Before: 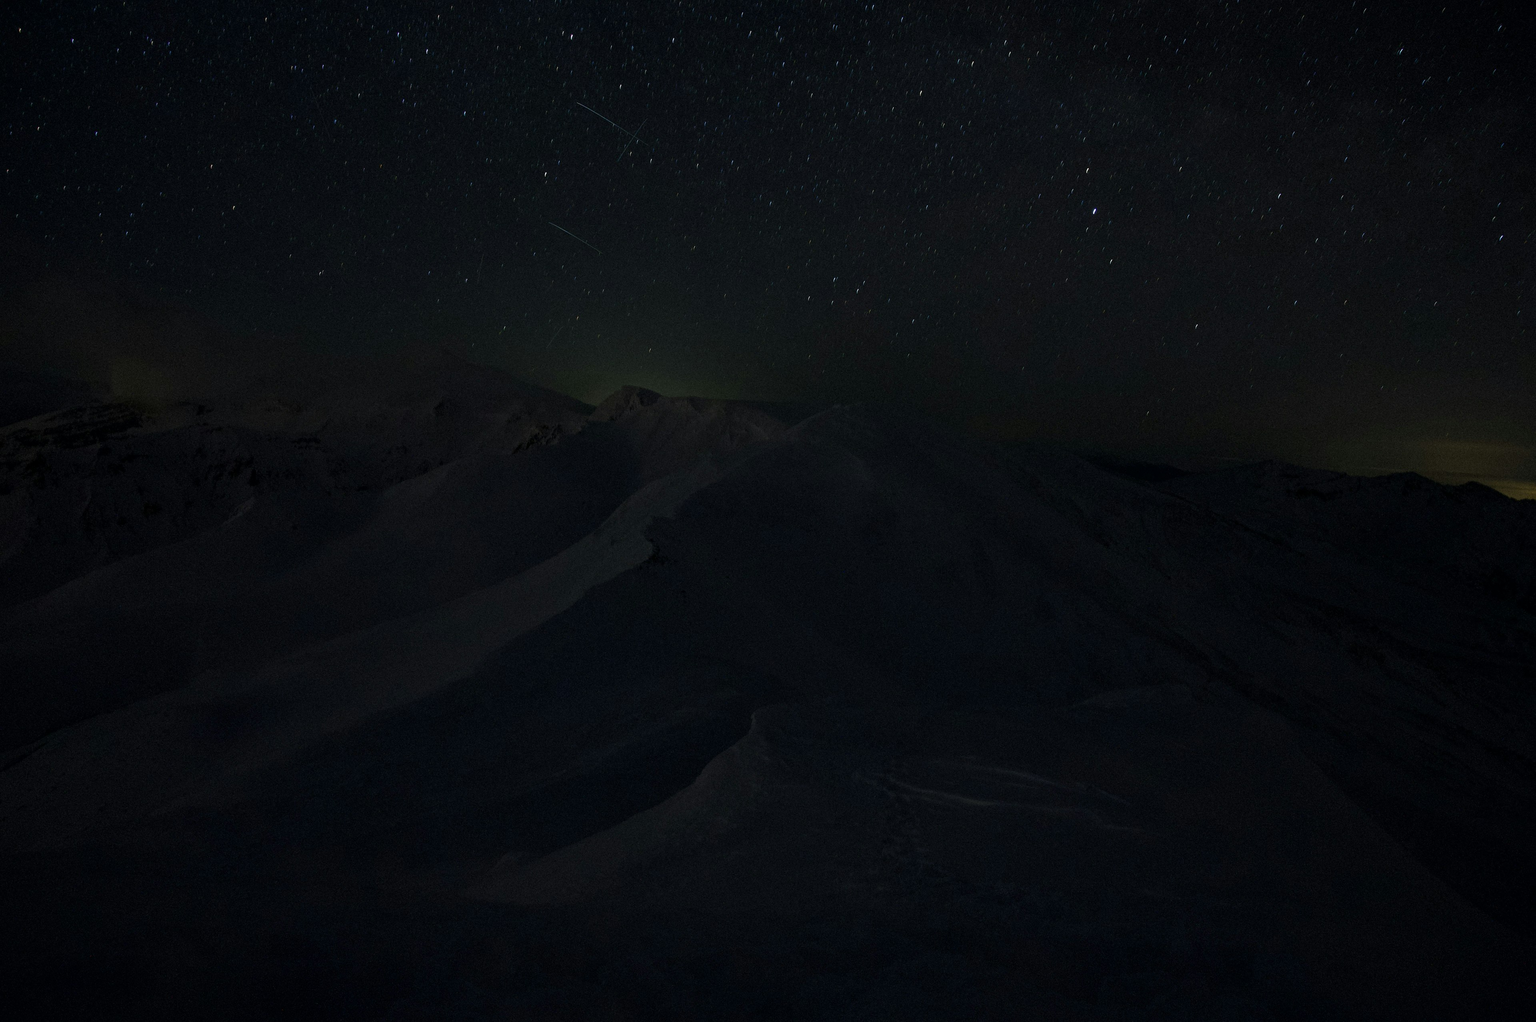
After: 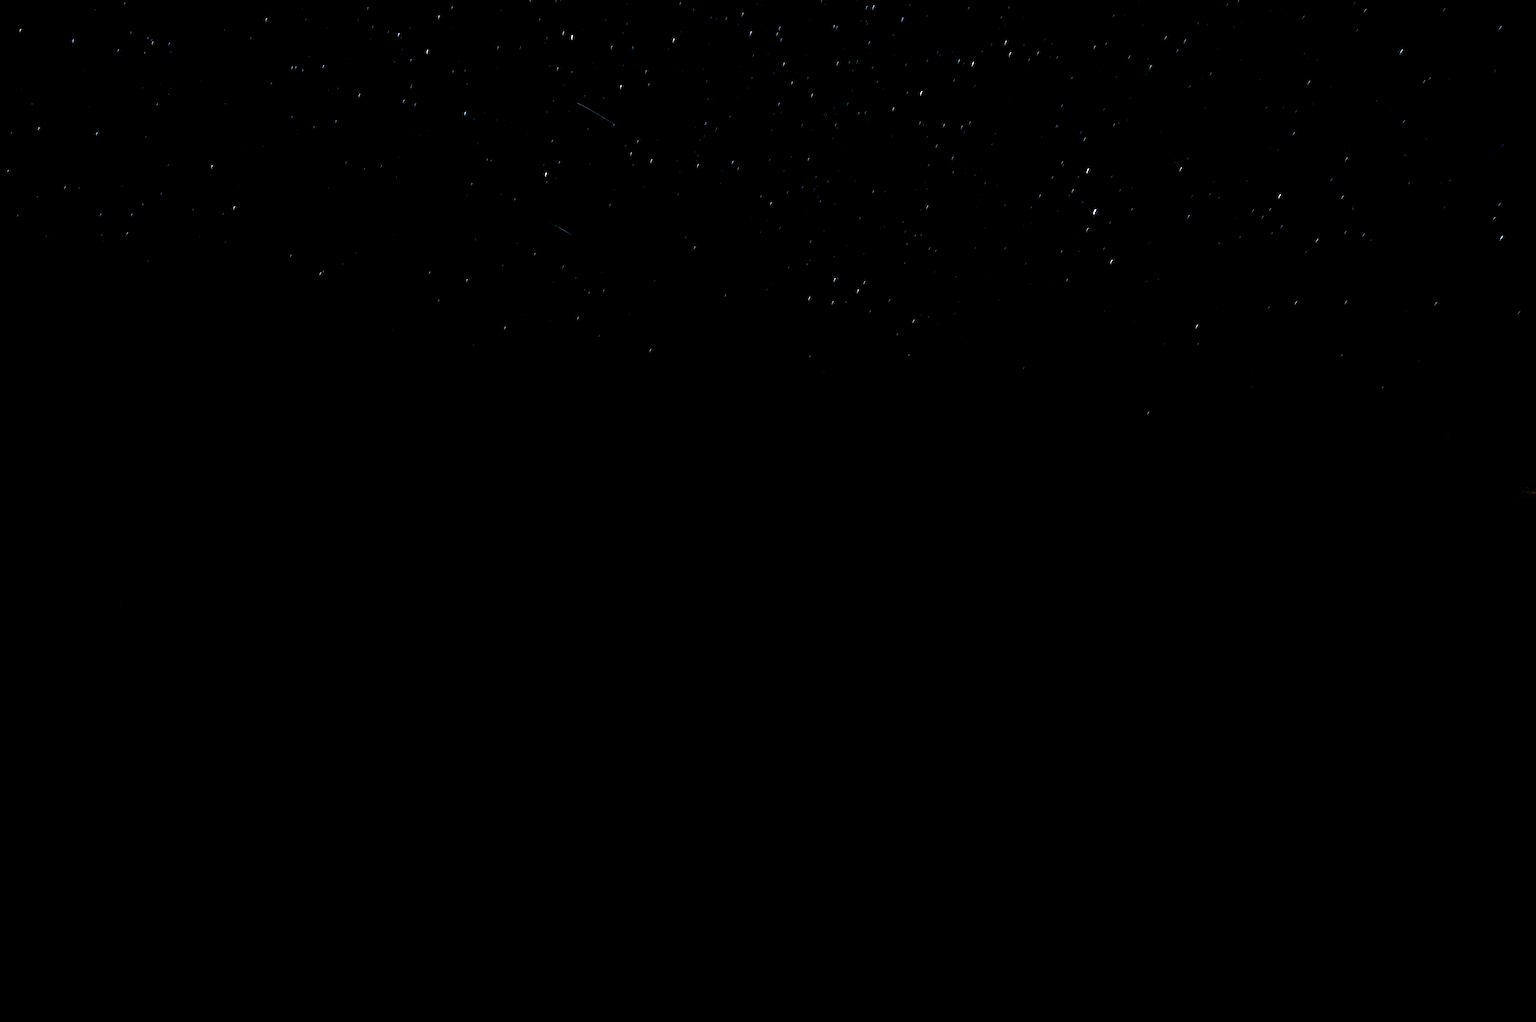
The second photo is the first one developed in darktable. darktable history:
exposure: black level correction 0.031, exposure 0.304 EV, compensate highlight preservation false
color balance rgb: shadows lift › luminance -21.66%, shadows lift › chroma 6.57%, shadows lift › hue 270°, power › chroma 0.68%, power › hue 60°, highlights gain › luminance 6.08%, highlights gain › chroma 1.33%, highlights gain › hue 90°, global offset › luminance -0.87%, perceptual saturation grading › global saturation 26.86%, perceptual saturation grading › highlights -28.39%, perceptual saturation grading › mid-tones 15.22%, perceptual saturation grading › shadows 33.98%, perceptual brilliance grading › highlights 10%, perceptual brilliance grading › mid-tones 5%
tone curve: color space Lab, linked channels, preserve colors none
